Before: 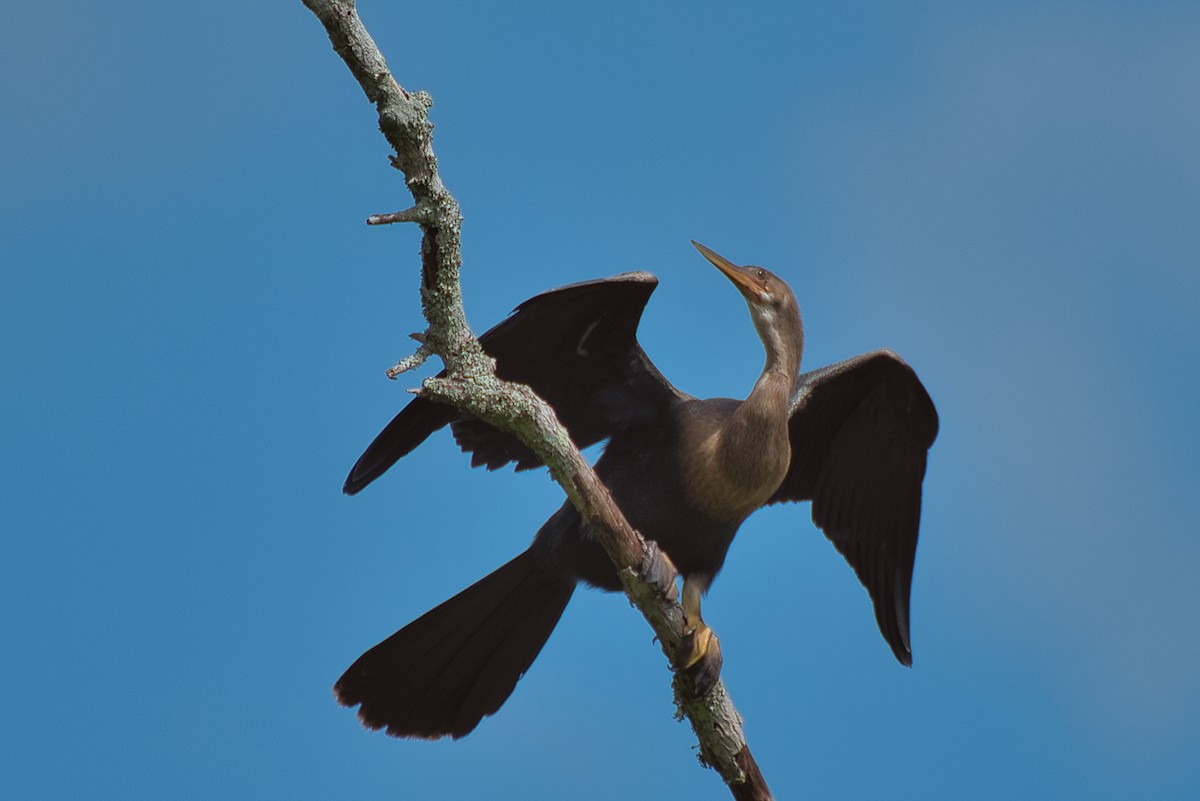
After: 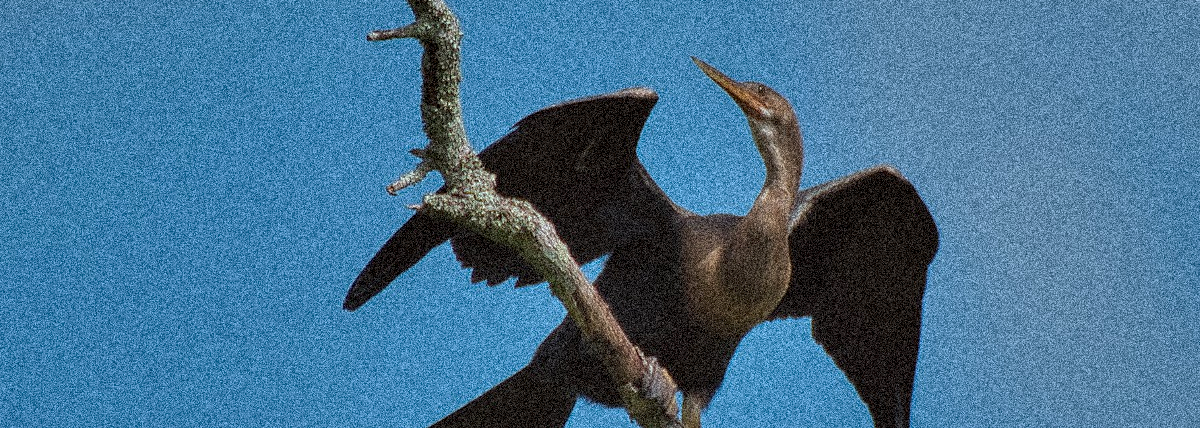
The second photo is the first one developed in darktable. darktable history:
crop and rotate: top 23.043%, bottom 23.437%
grain: coarseness 3.75 ISO, strength 100%, mid-tones bias 0%
local contrast: on, module defaults
